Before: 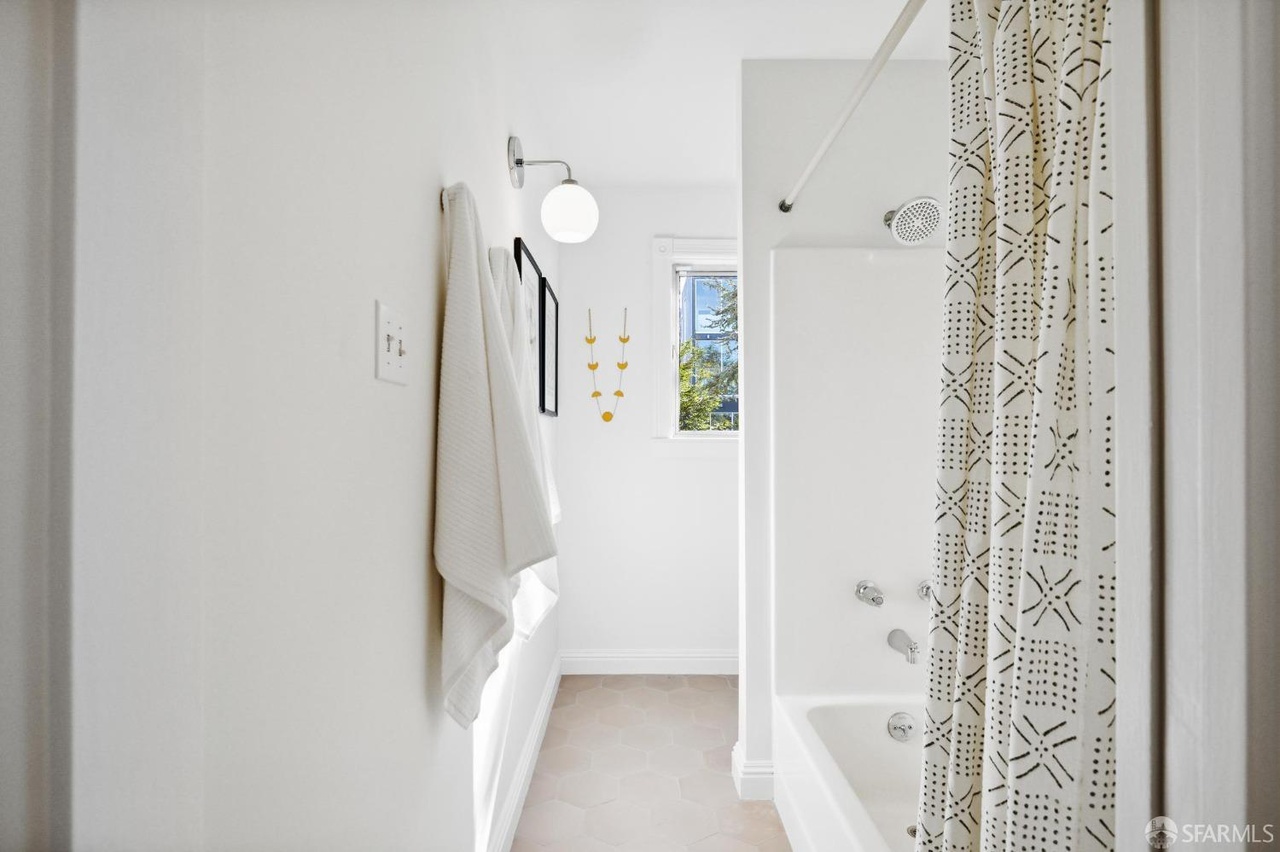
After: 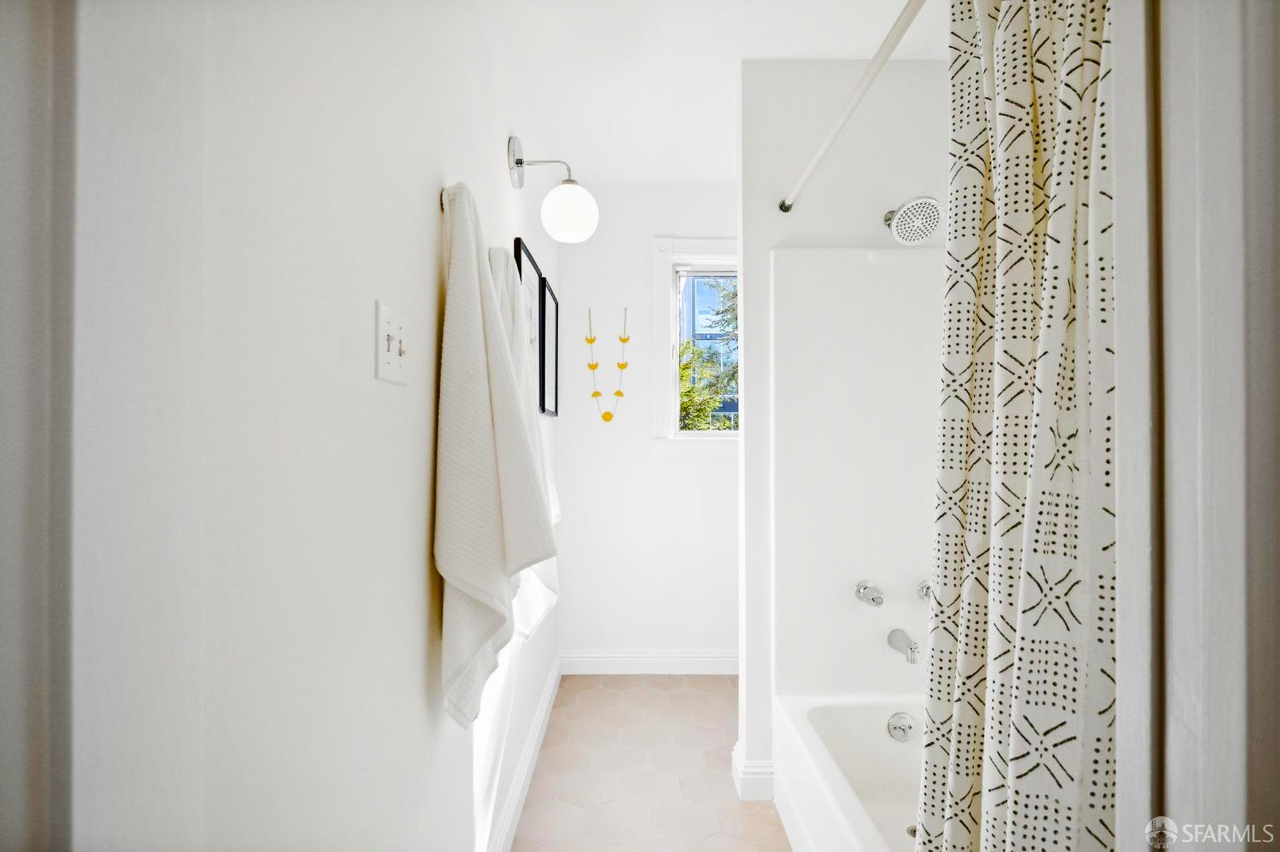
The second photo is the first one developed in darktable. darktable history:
contrast brightness saturation: brightness -0.097
shadows and highlights: shadows -22.92, highlights 47.64, soften with gaussian
color balance rgb: linear chroma grading › global chroma 6.464%, perceptual saturation grading › global saturation 34.734%, perceptual saturation grading › highlights -24.93%, perceptual saturation grading › shadows 50.092%
